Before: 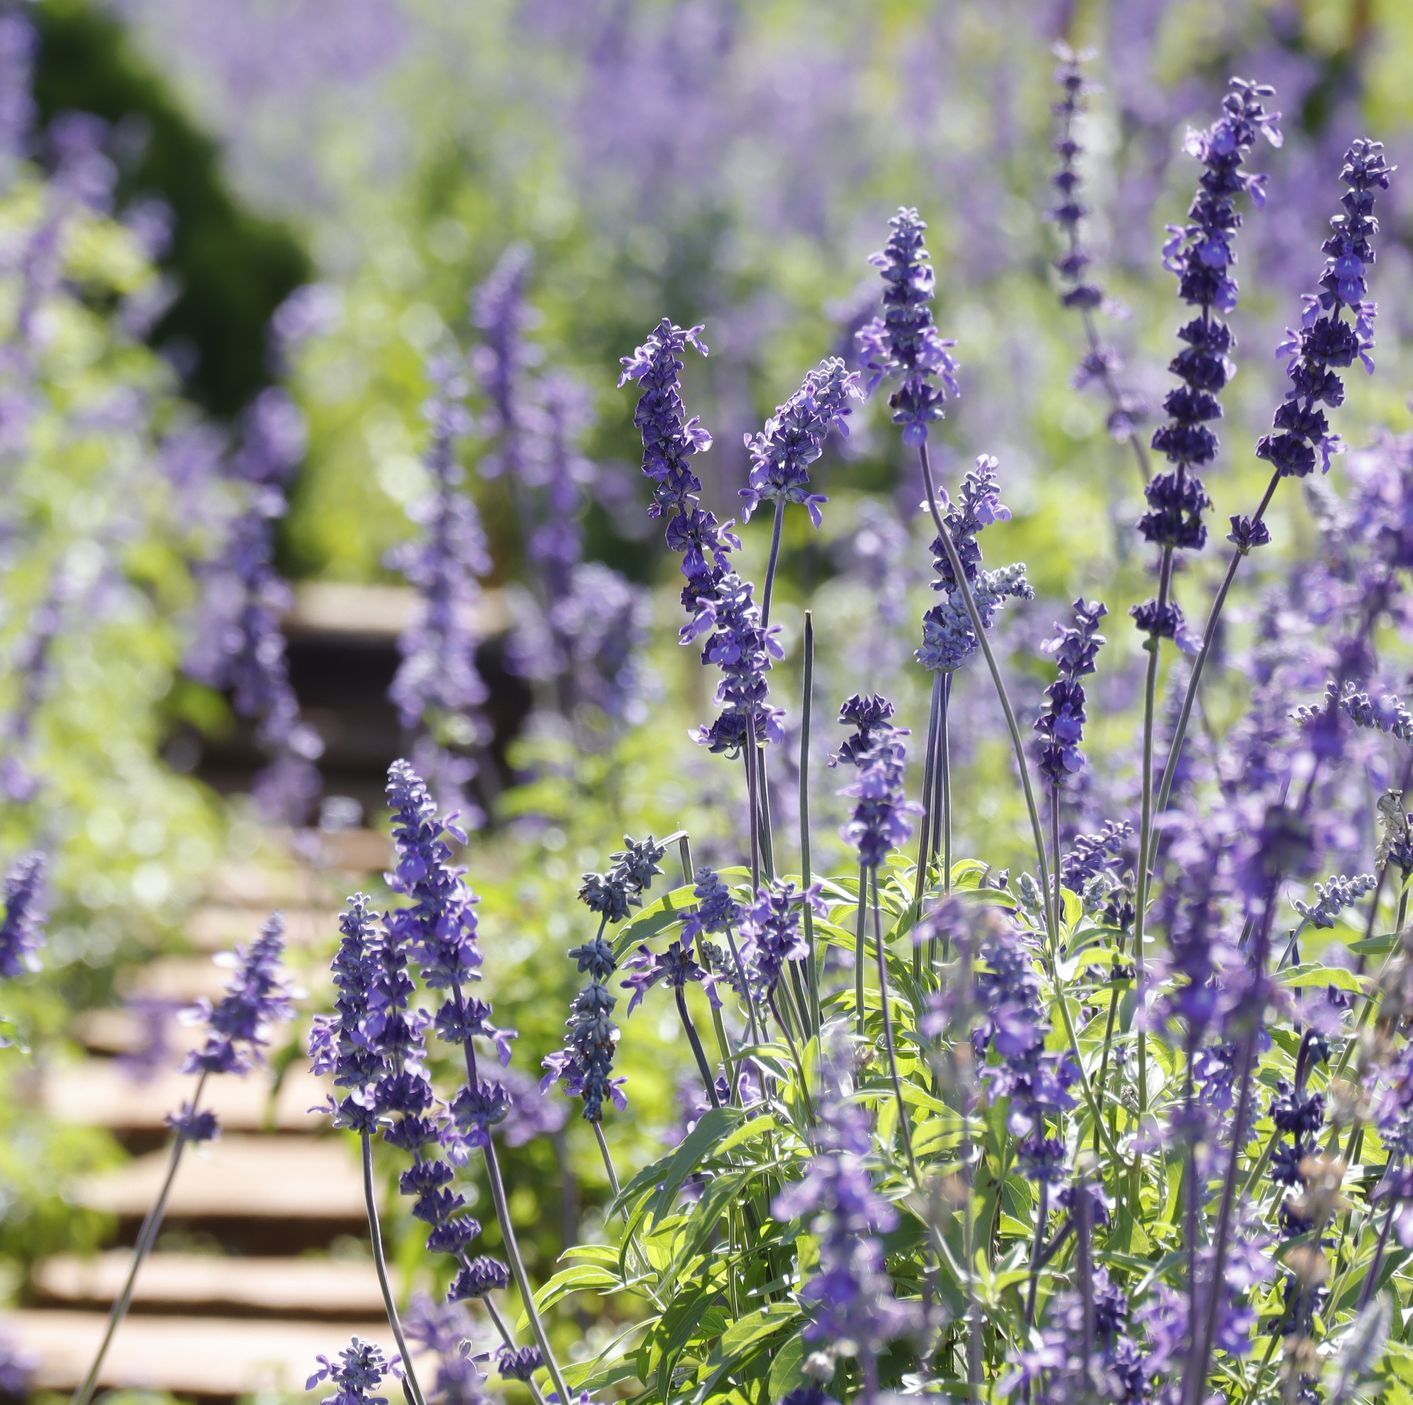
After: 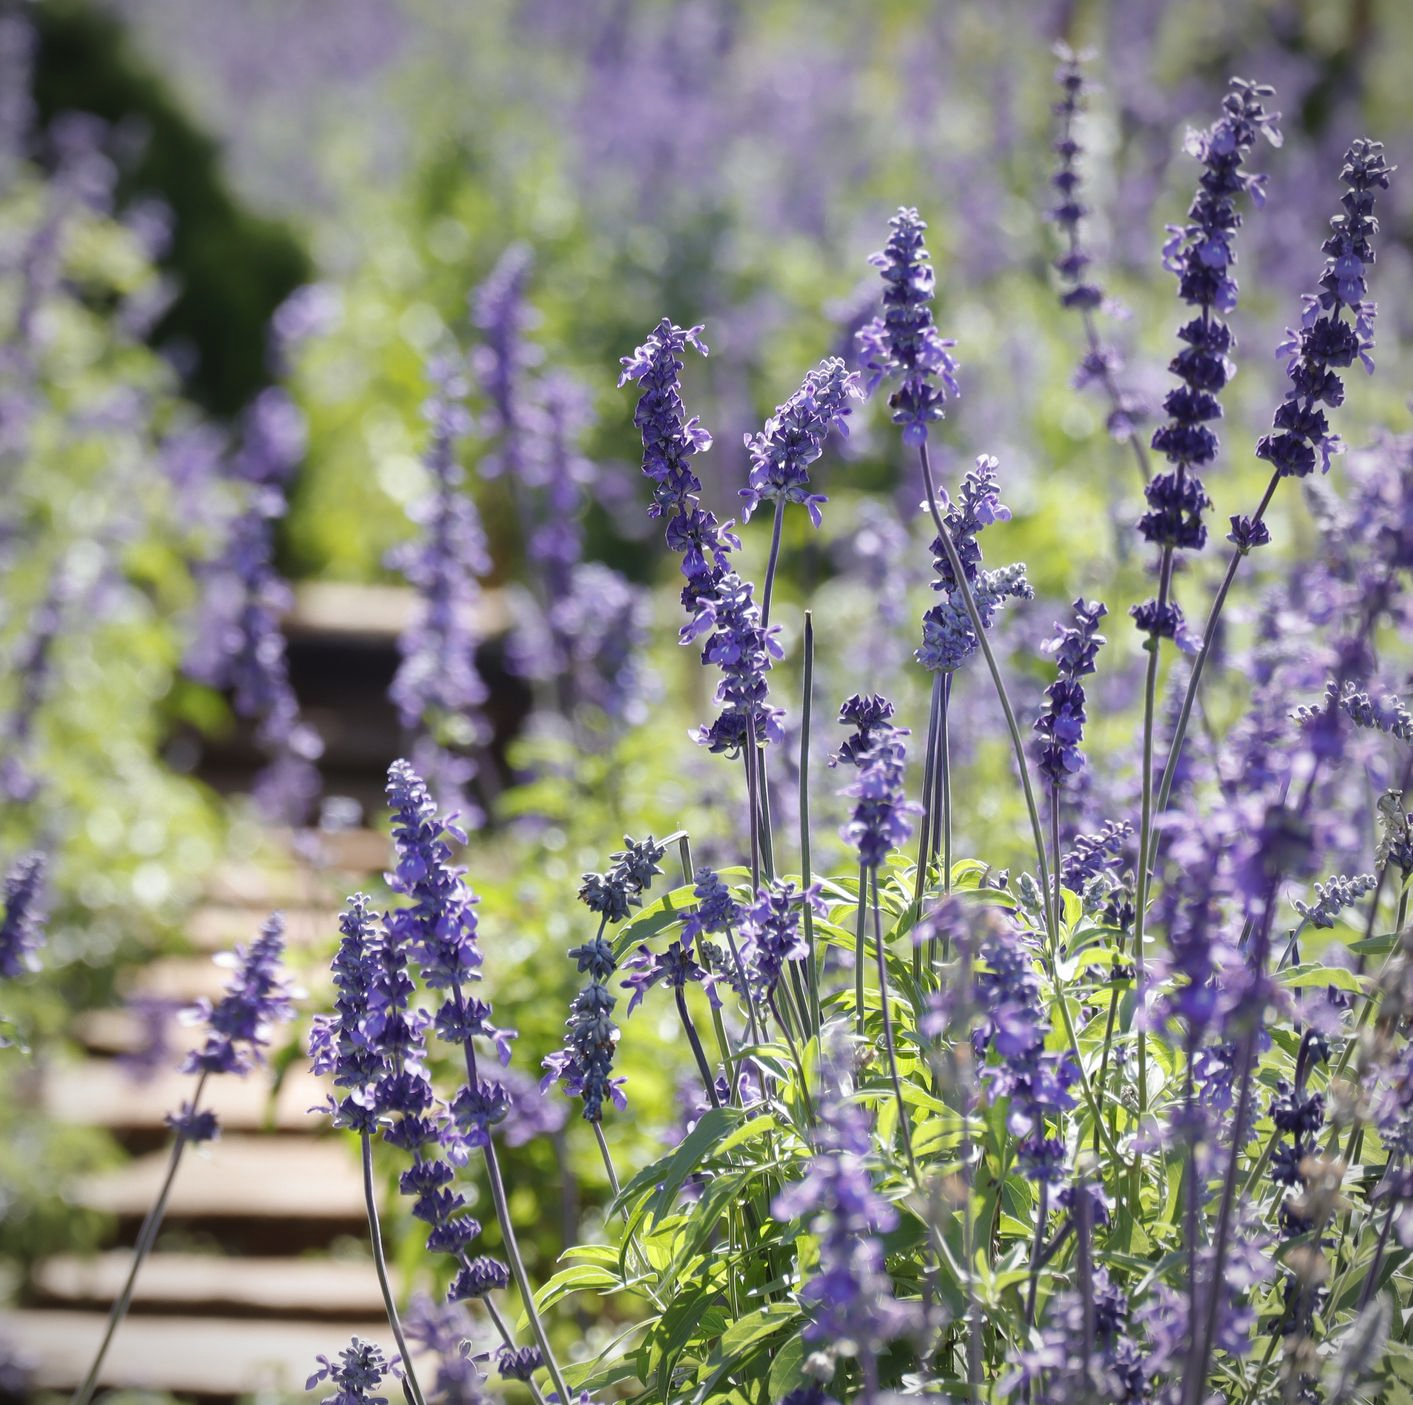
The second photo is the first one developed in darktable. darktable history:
shadows and highlights: shadows 53, soften with gaussian
vignetting: fall-off radius 60.92%
